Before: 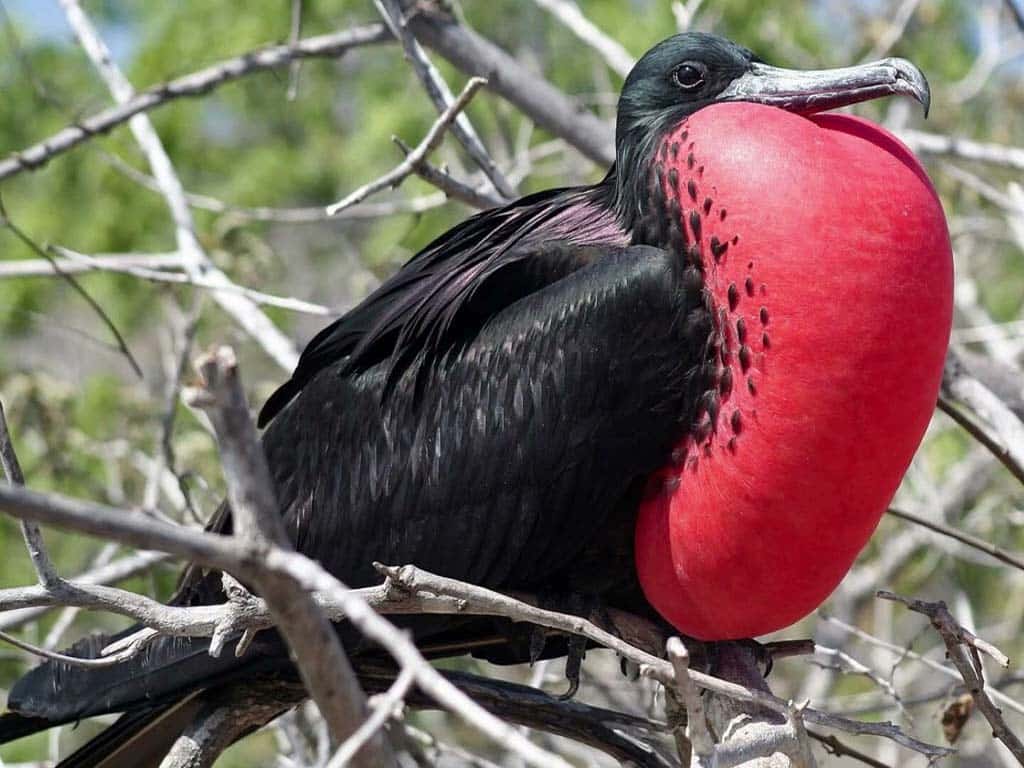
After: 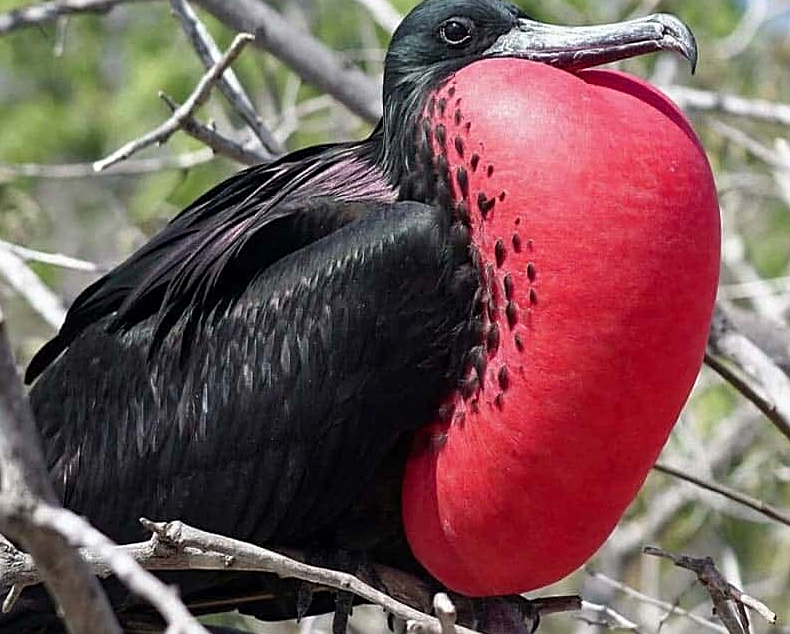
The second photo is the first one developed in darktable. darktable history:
sharpen: on, module defaults
crop: left 22.837%, top 5.847%, bottom 11.542%
